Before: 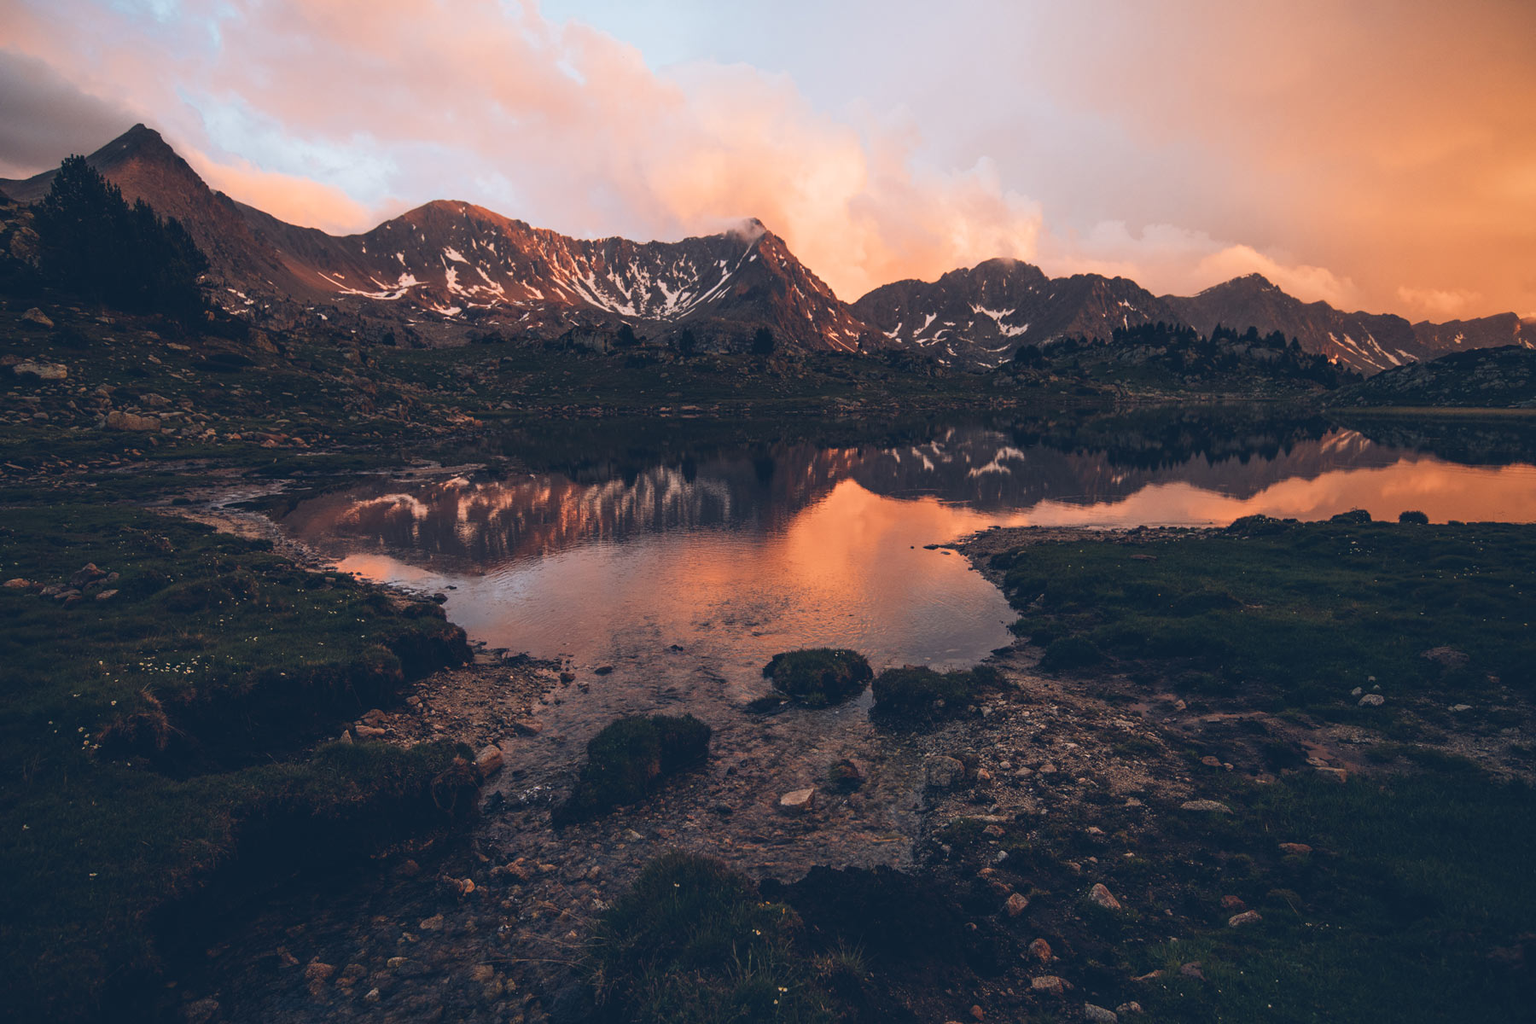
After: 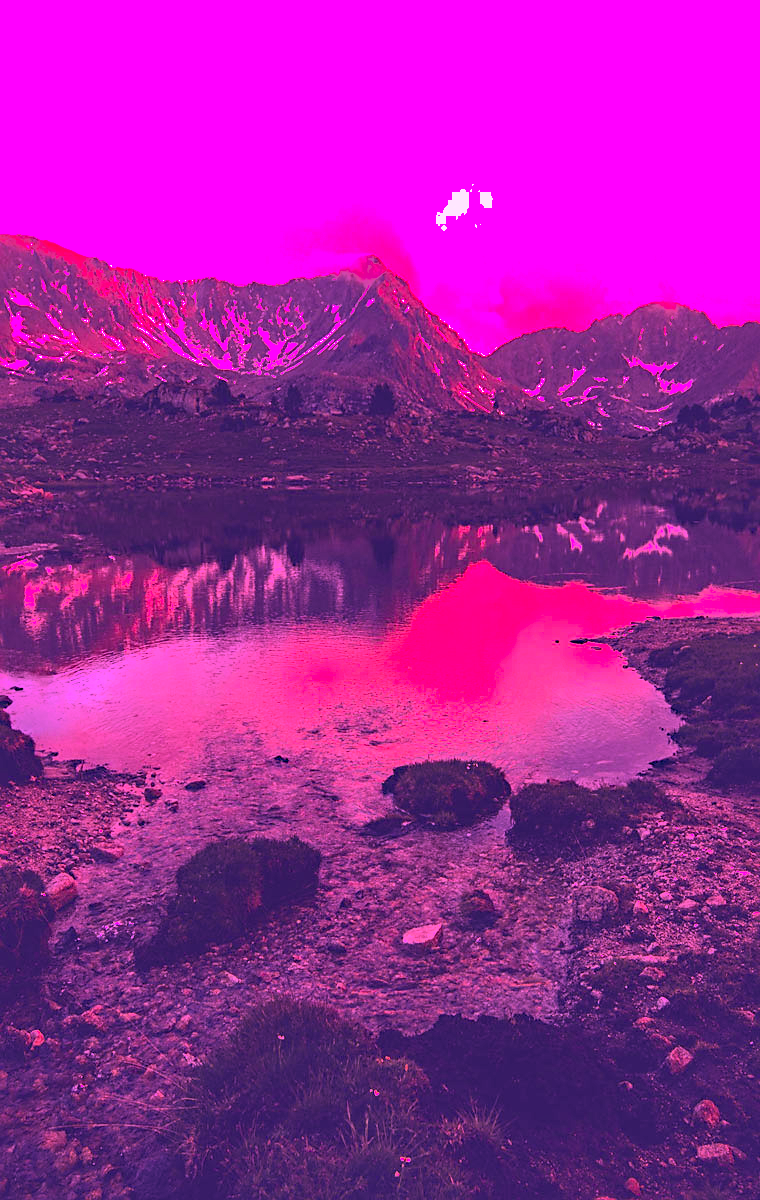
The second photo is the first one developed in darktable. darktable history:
exposure: exposure 0.294 EV, compensate exposure bias true, compensate highlight preservation false
crop: left 28.483%, right 29.287%
sharpen: radius 1.827, amount 0.401, threshold 1.626
shadows and highlights: shadows 38.94, highlights -76.05
contrast brightness saturation: contrast 0.204, brightness 0.156, saturation 0.215
color calibration: gray › normalize channels true, illuminant custom, x 0.262, y 0.521, temperature 7031.44 K, gamut compression 0.018
haze removal: compatibility mode true, adaptive false
